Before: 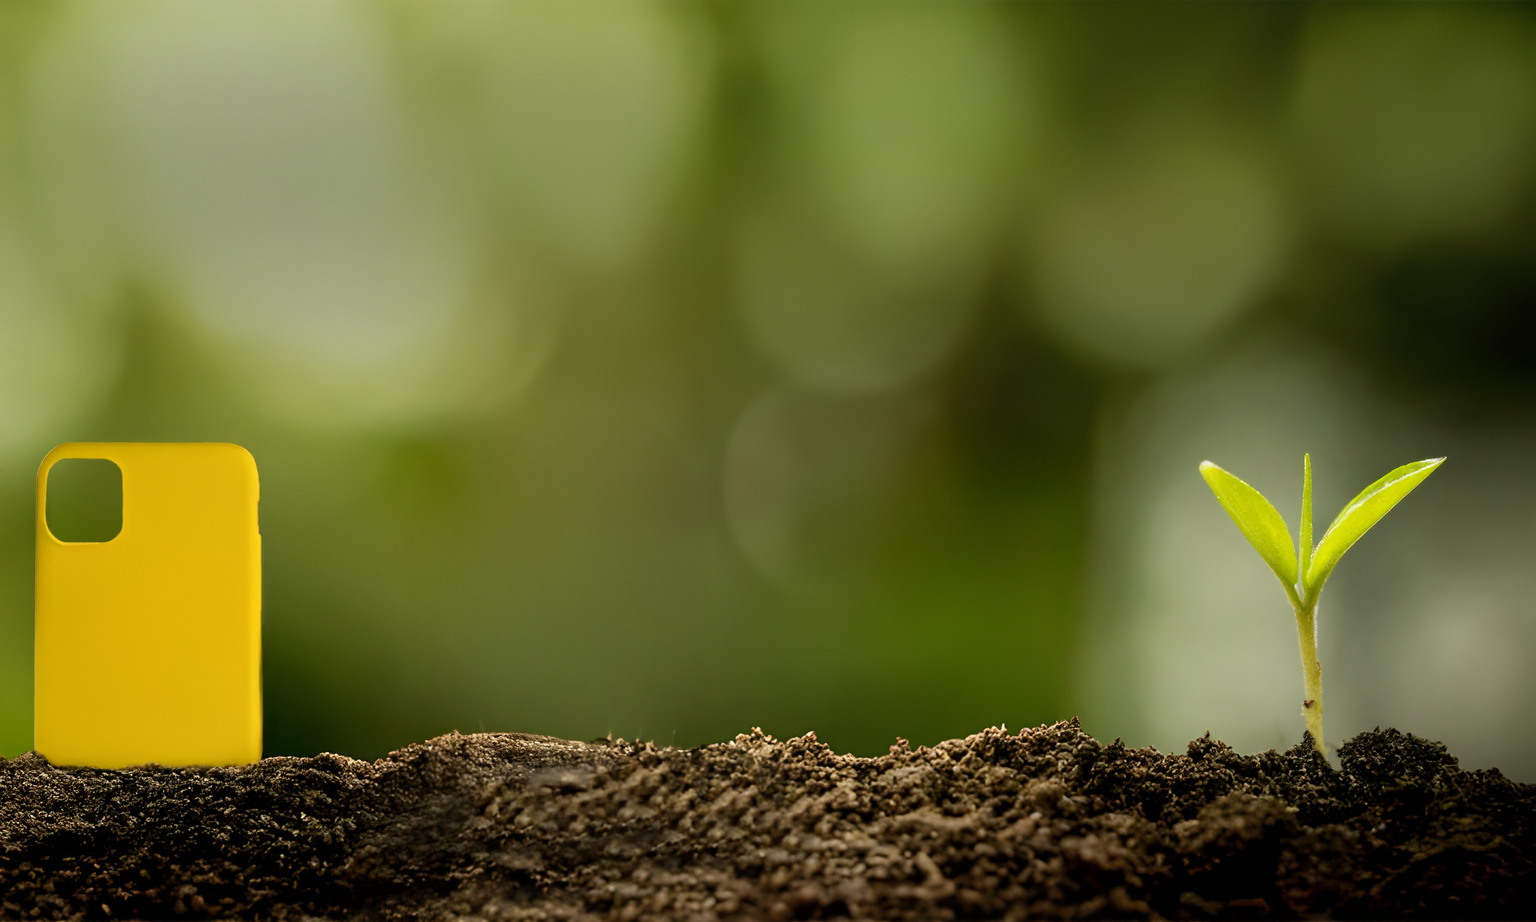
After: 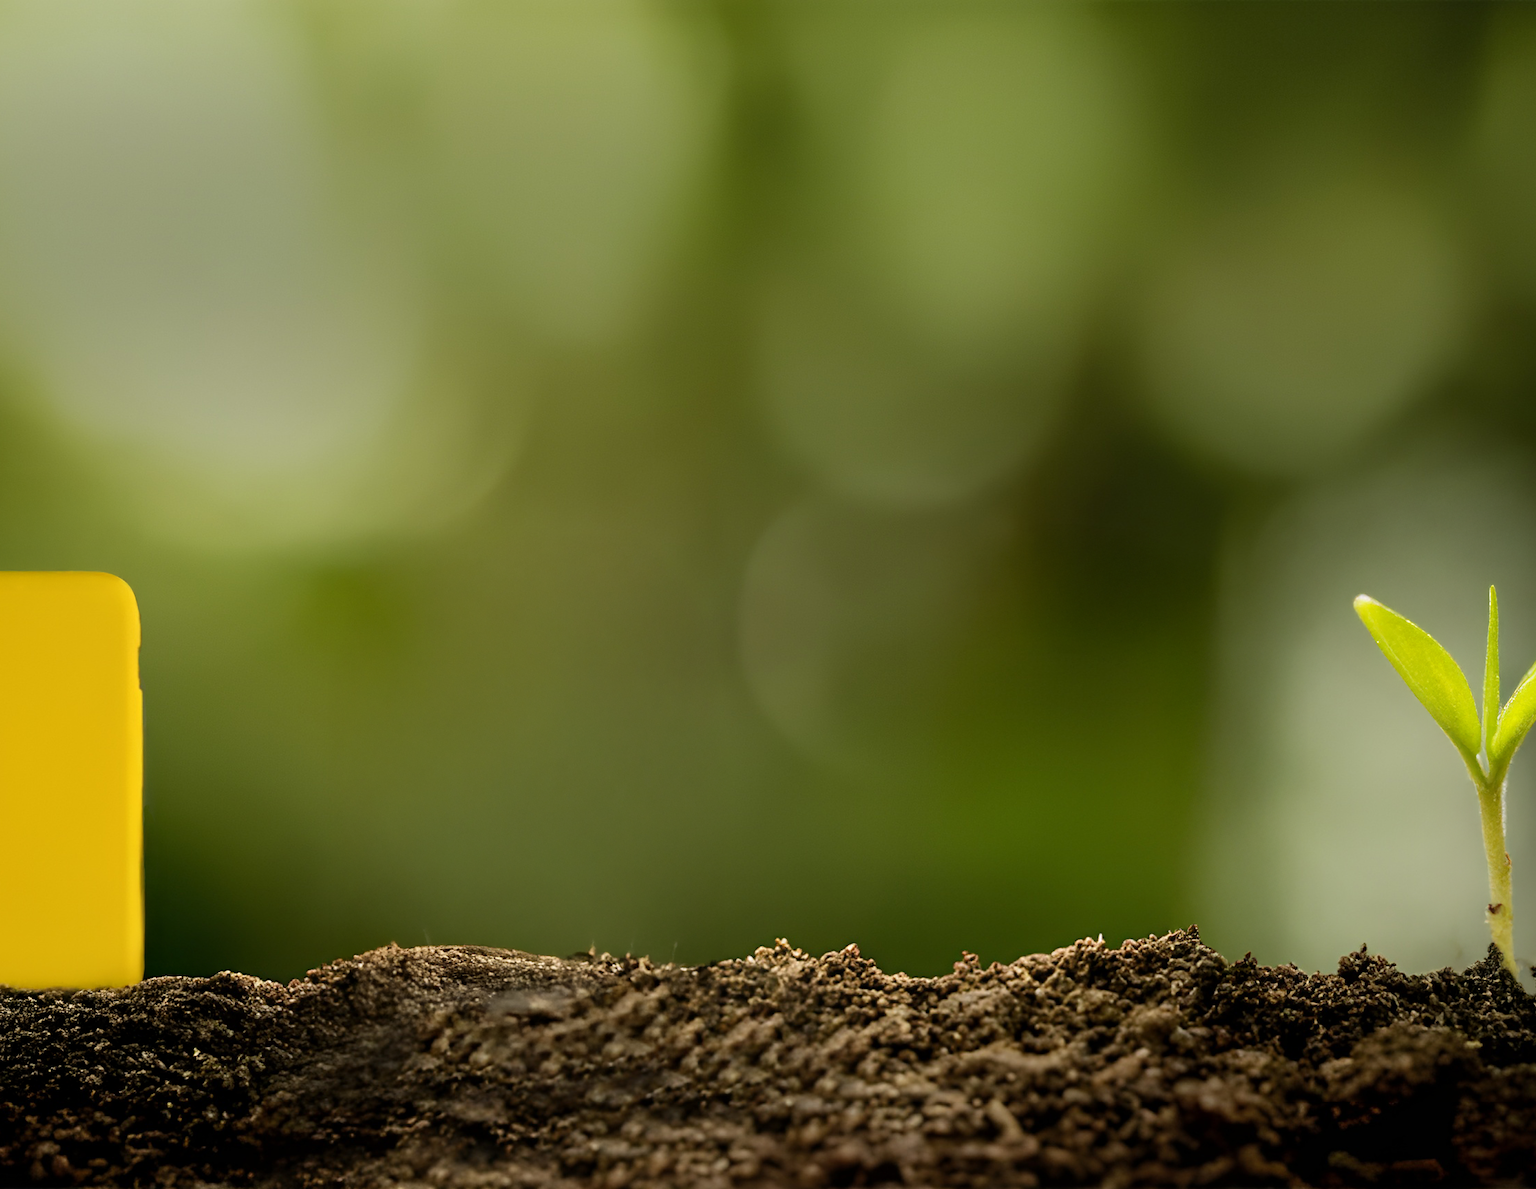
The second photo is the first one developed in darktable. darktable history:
crop: left 9.846%, right 12.665%
